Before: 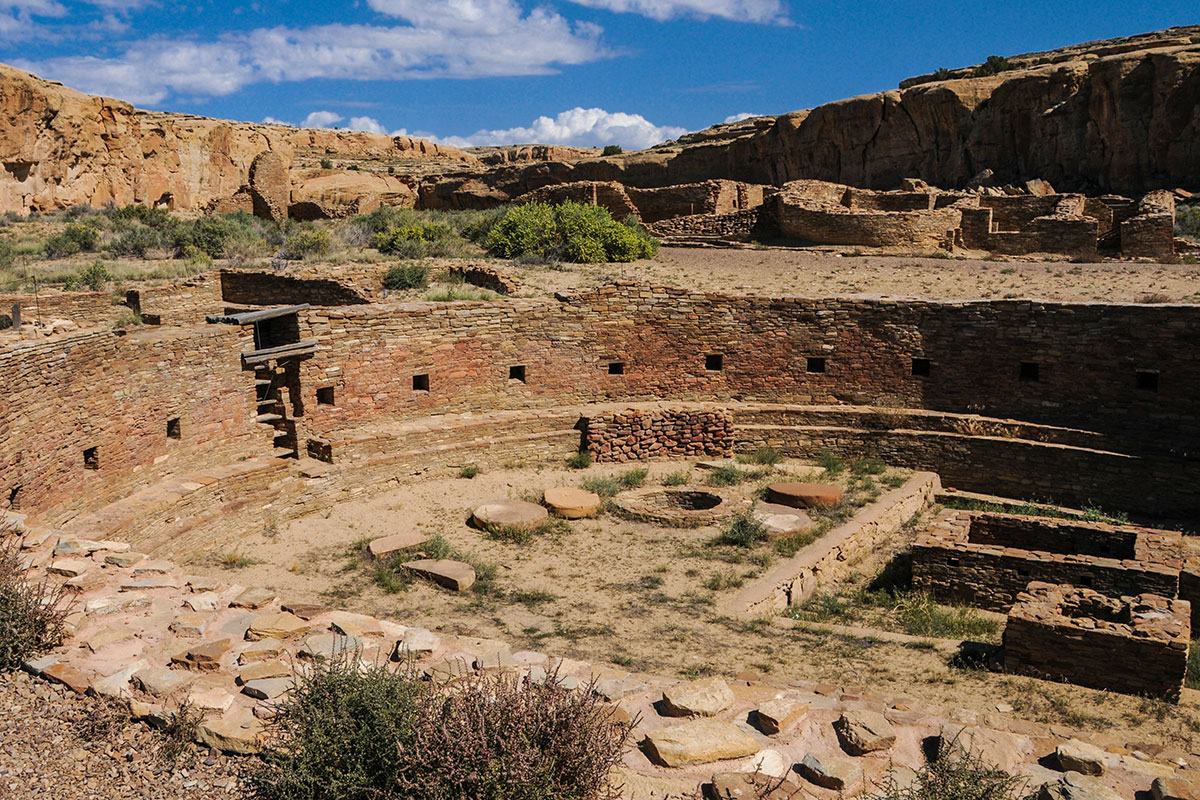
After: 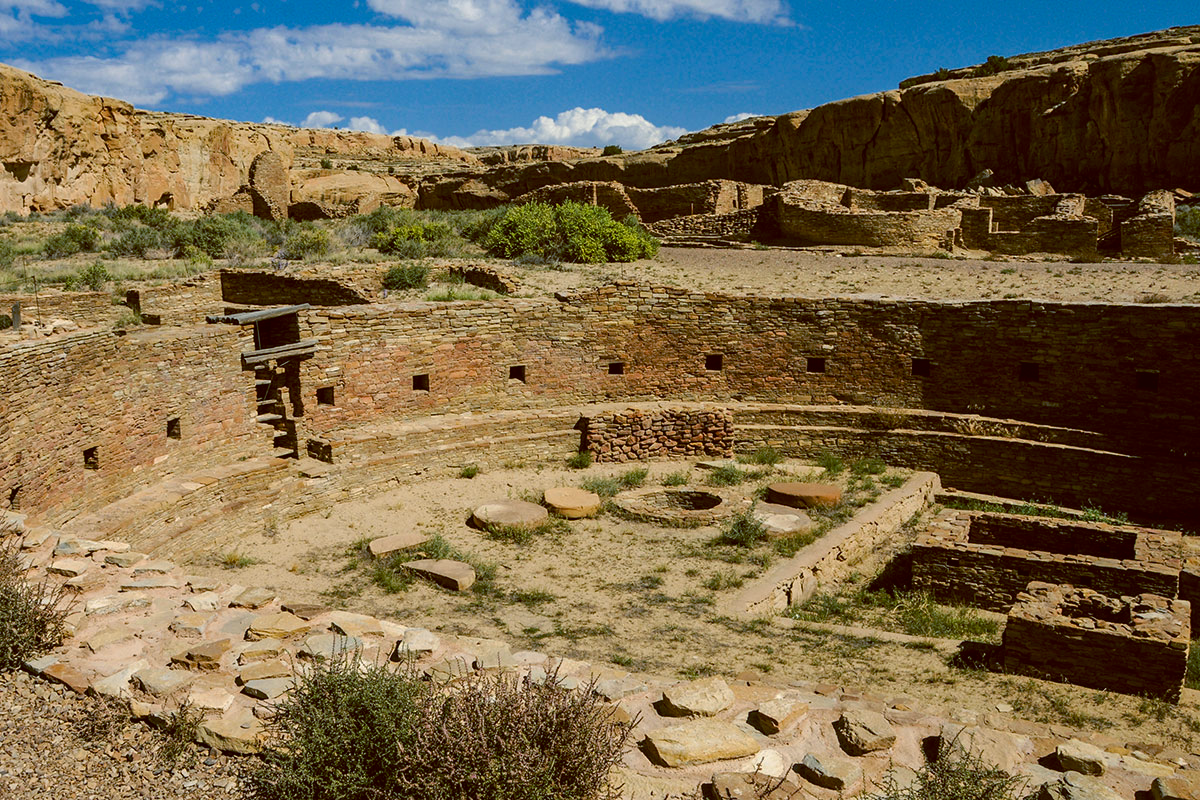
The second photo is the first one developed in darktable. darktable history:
color balance: lift [1, 1.015, 1.004, 0.985], gamma [1, 0.958, 0.971, 1.042], gain [1, 0.956, 0.977, 1.044]
color correction: highlights a* -0.482, highlights b* 9.48, shadows a* -9.48, shadows b* 0.803
